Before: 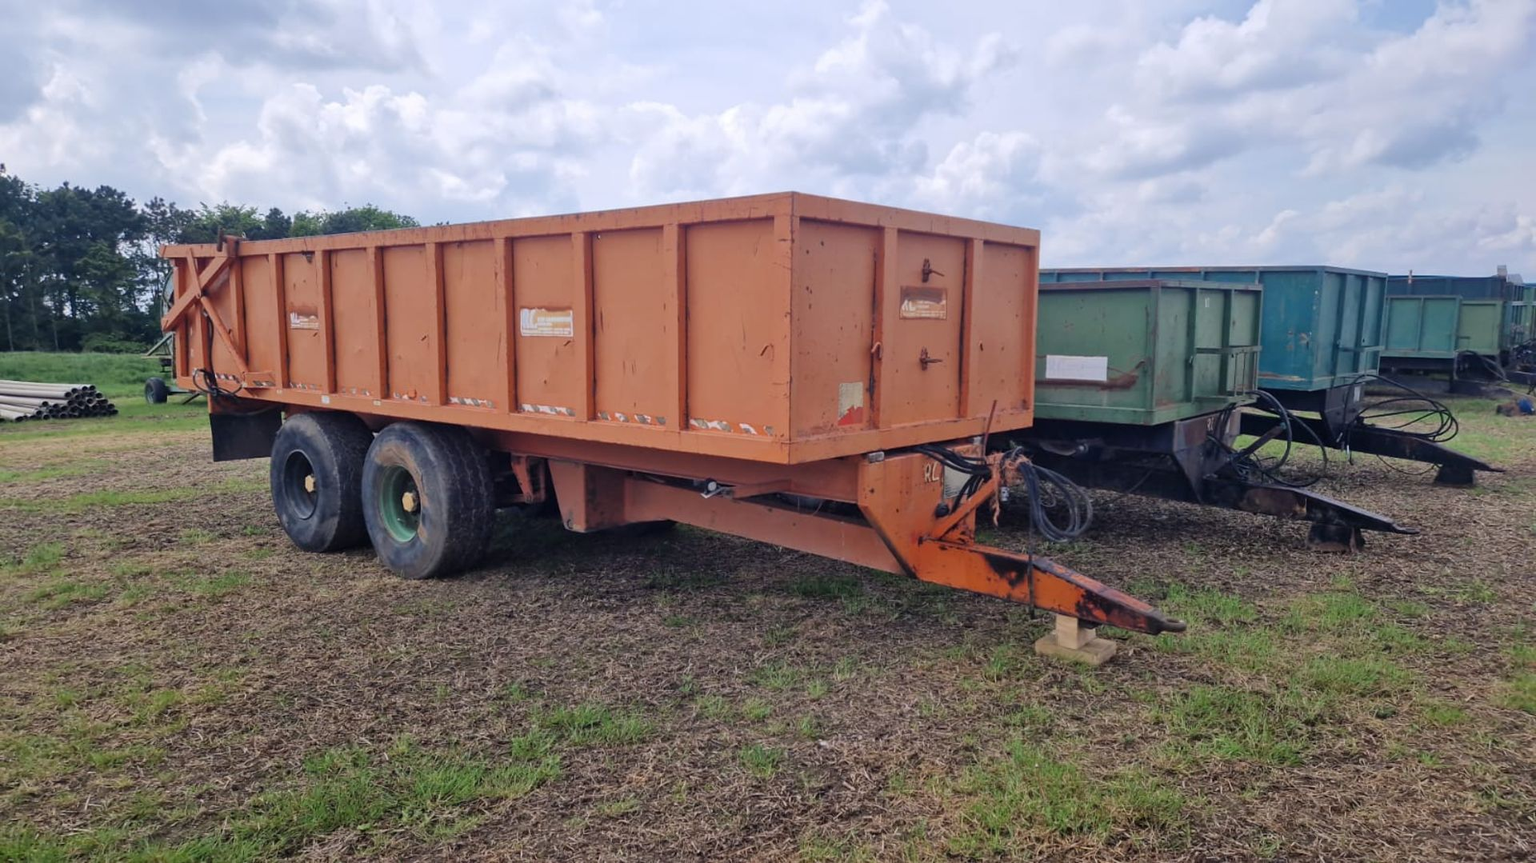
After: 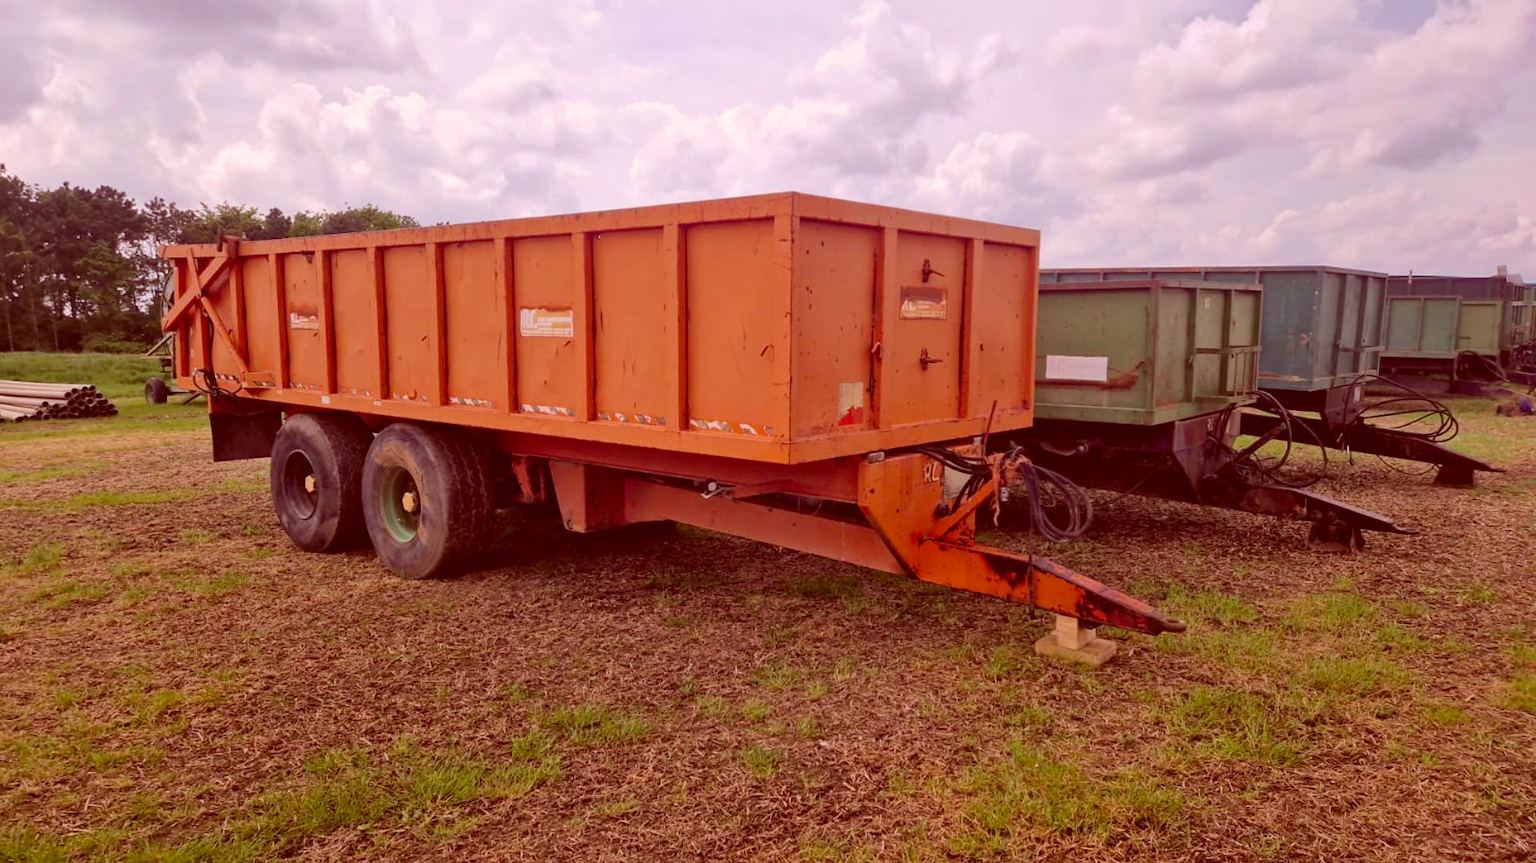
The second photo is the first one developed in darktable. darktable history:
color correction: highlights a* 9.14, highlights b* 8.6, shadows a* 39.21, shadows b* 39.95, saturation 0.775
color balance rgb: linear chroma grading › global chroma 15.056%, perceptual saturation grading › global saturation 19.723%, global vibrance 20%
